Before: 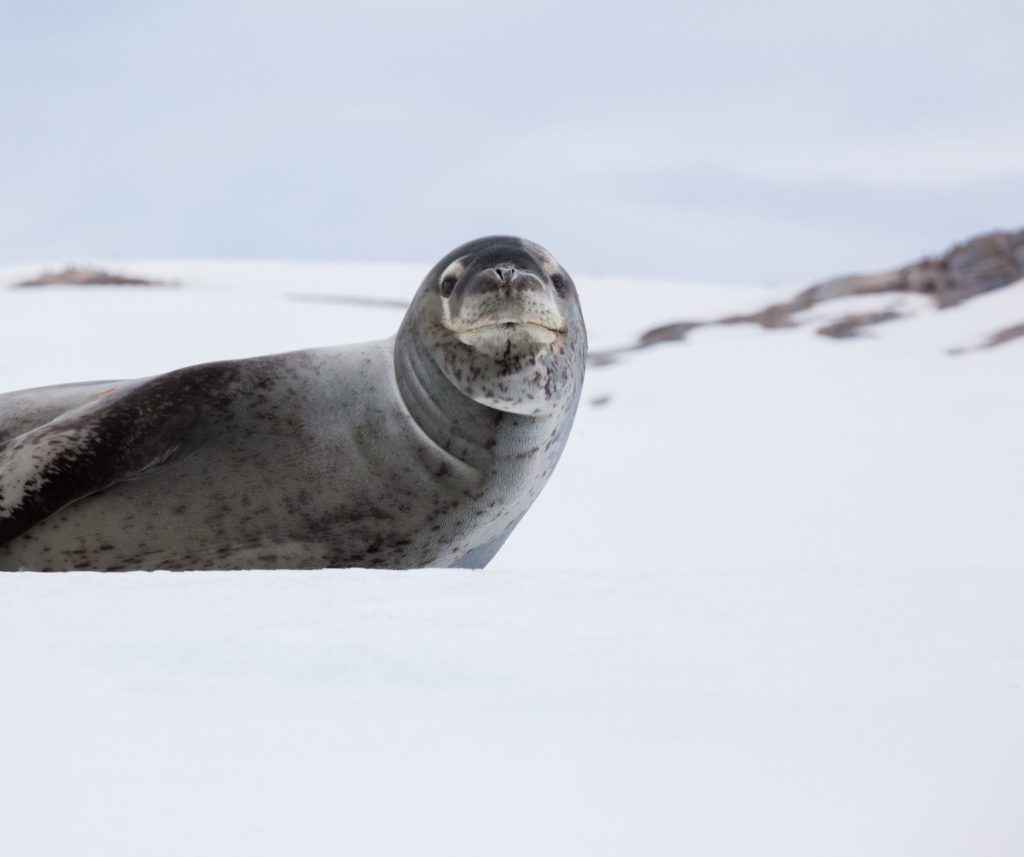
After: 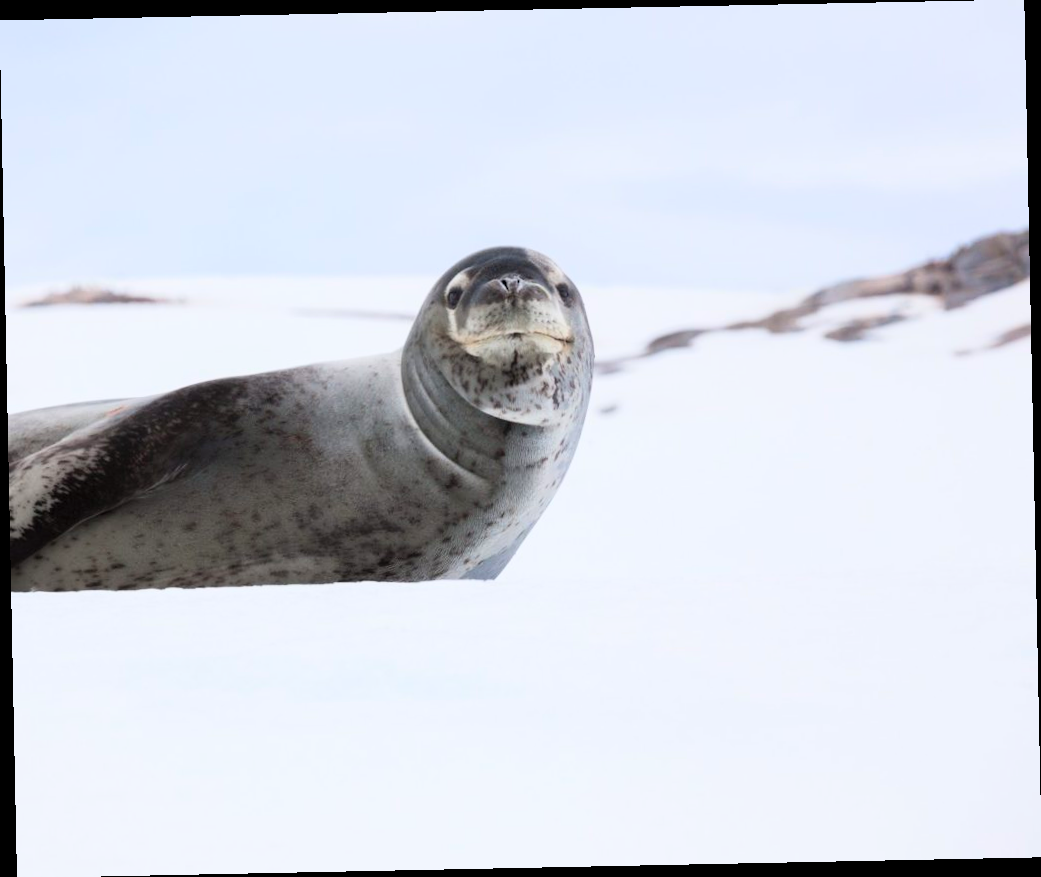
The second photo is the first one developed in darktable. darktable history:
contrast brightness saturation: contrast 0.2, brightness 0.16, saturation 0.22
rotate and perspective: rotation -1.17°, automatic cropping off
